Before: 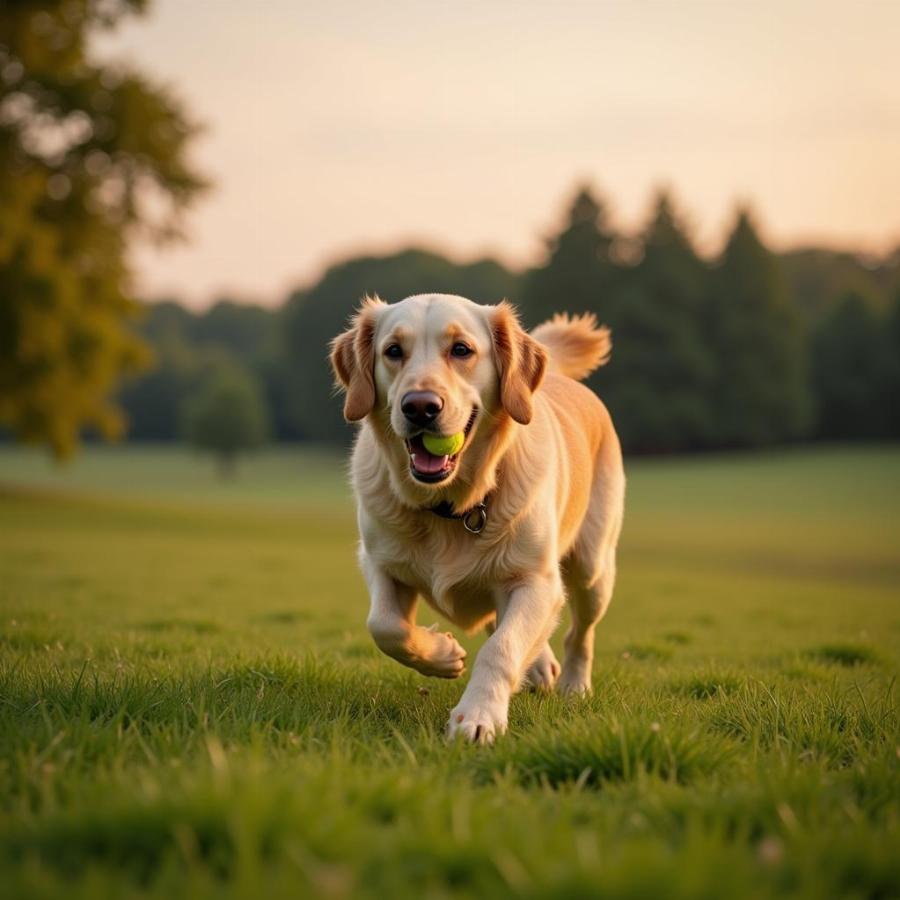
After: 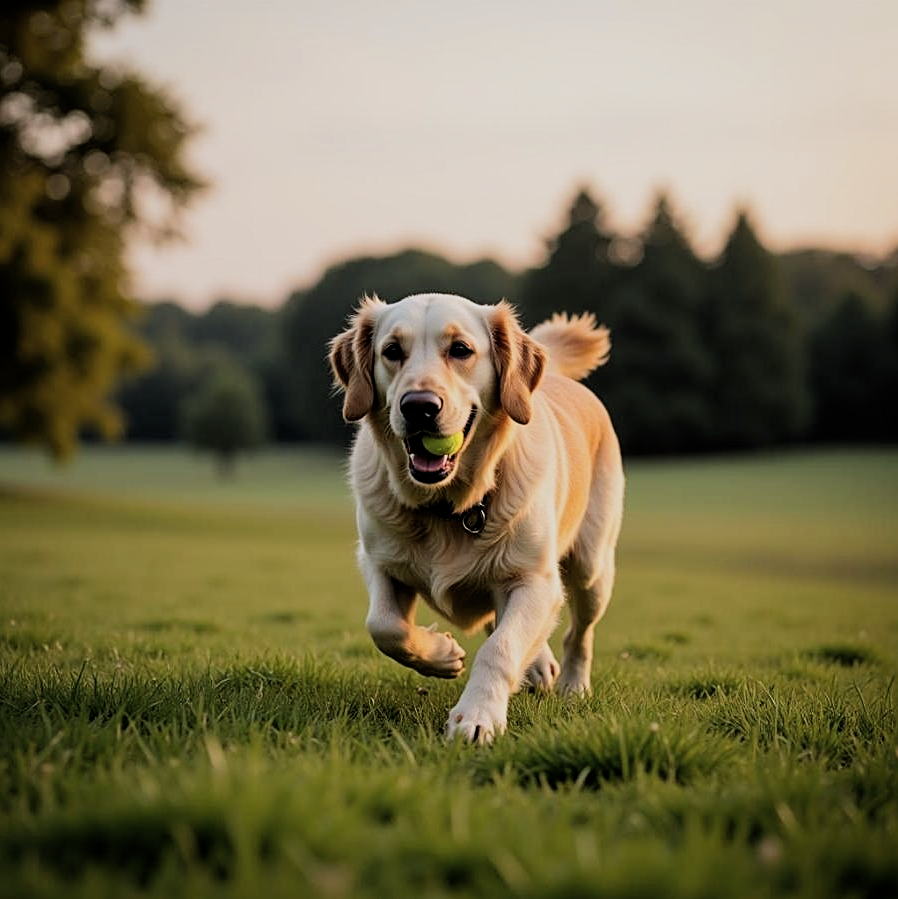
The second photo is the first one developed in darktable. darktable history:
crop and rotate: left 0.126%
sharpen: on, module defaults
contrast brightness saturation: saturation -0.1
filmic rgb: black relative exposure -5 EV, hardness 2.88, contrast 1.3, highlights saturation mix -30%
white balance: red 0.967, blue 1.049
